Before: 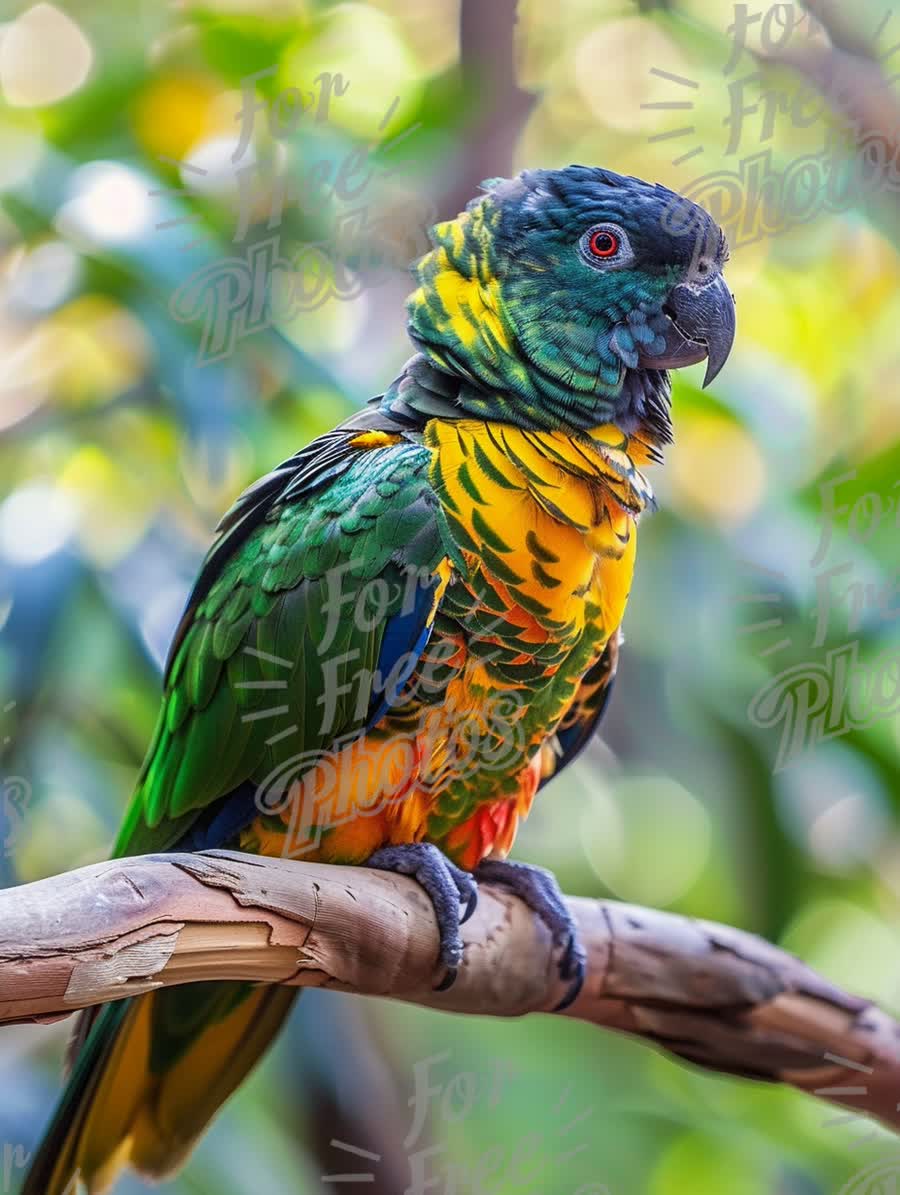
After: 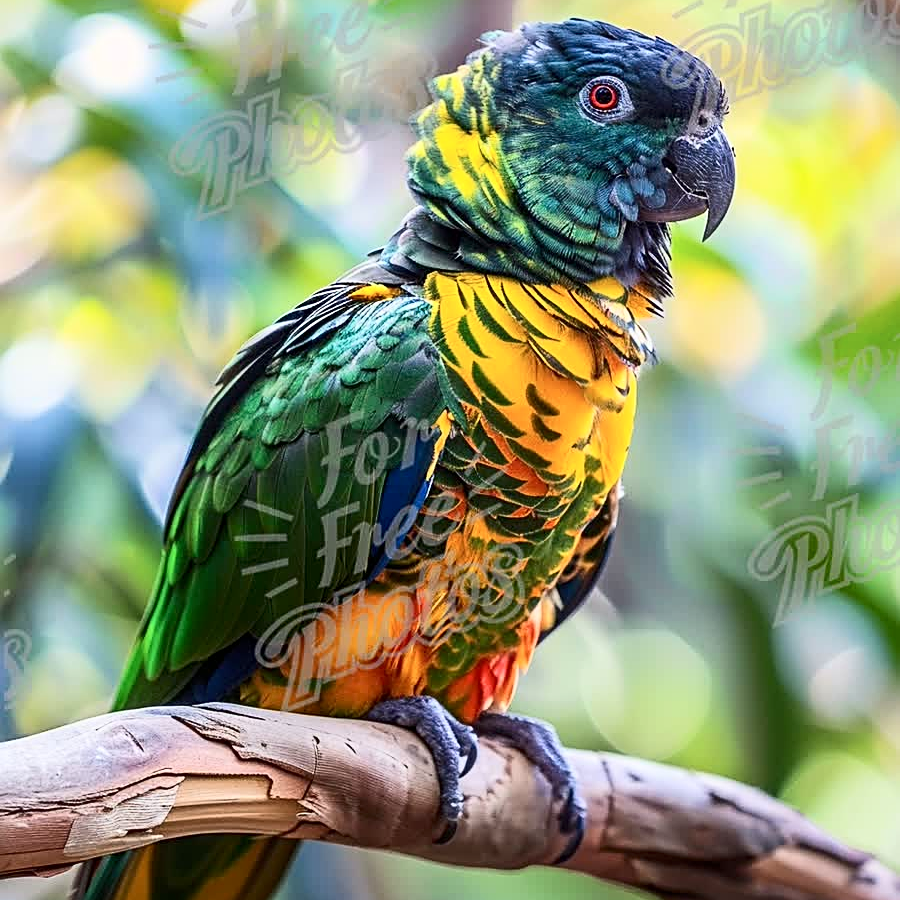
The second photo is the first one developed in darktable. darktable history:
contrast brightness saturation: contrast 0.24, brightness 0.091
exposure: black level correction 0.001, compensate highlight preservation false
crop and rotate: top 12.306%, bottom 12.321%
sharpen: on, module defaults
tone equalizer: on, module defaults
